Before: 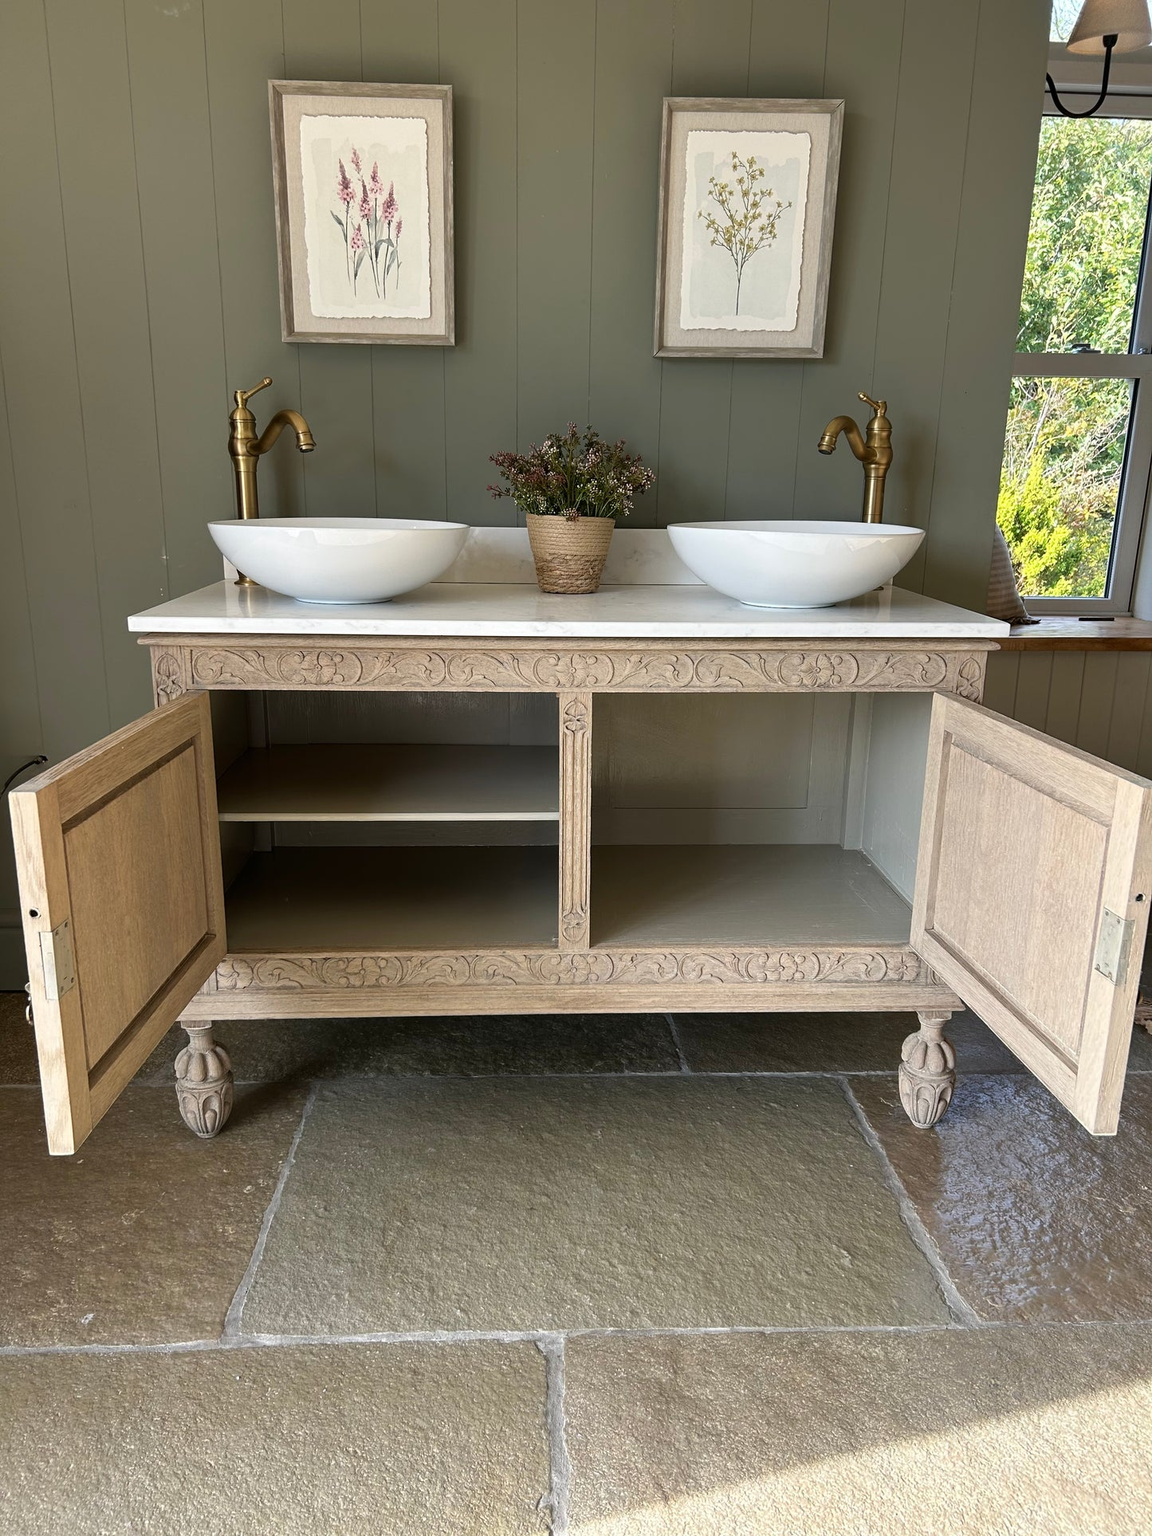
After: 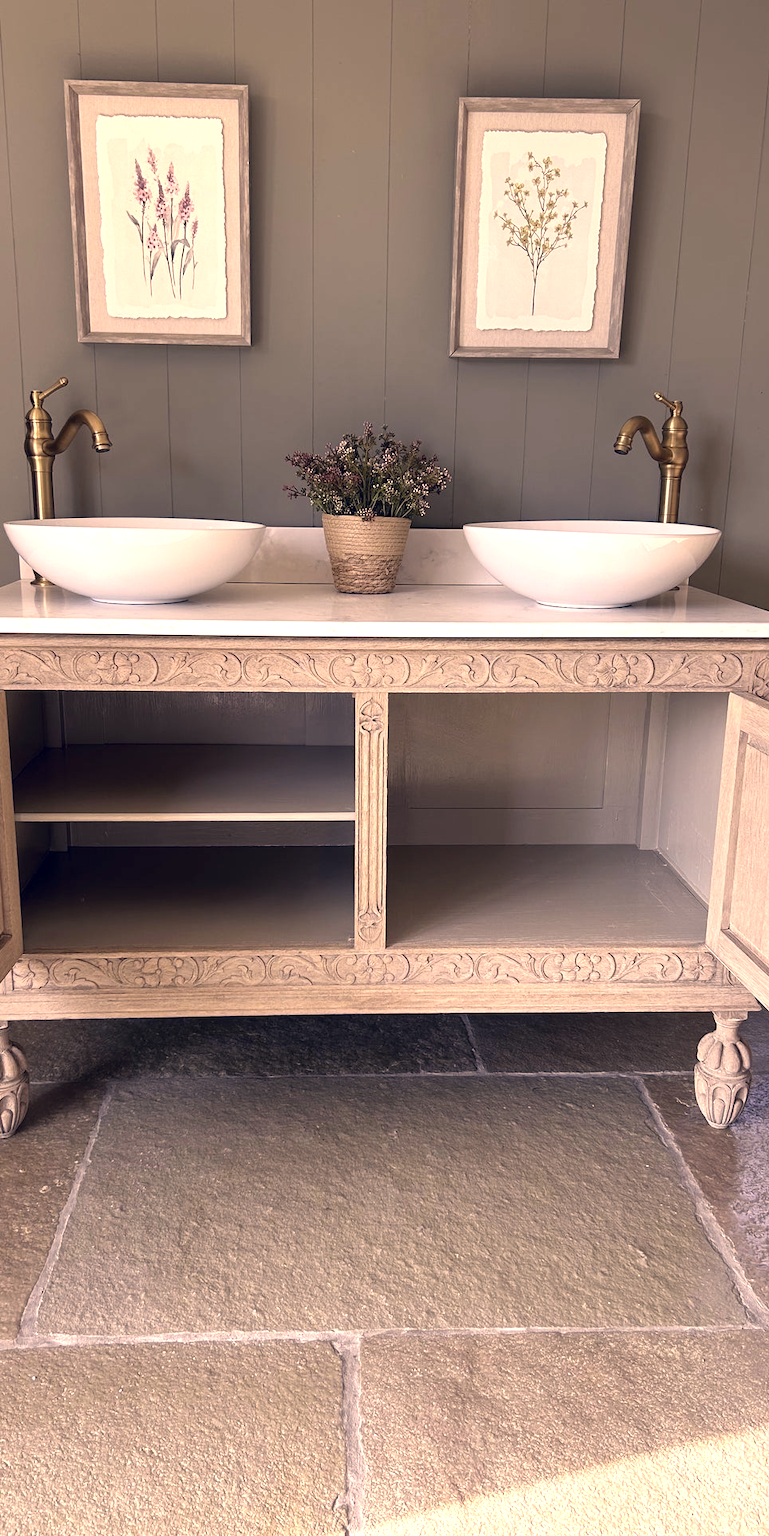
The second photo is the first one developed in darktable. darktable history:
crop and rotate: left 17.732%, right 15.423%
color calibration: illuminant as shot in camera, x 0.358, y 0.373, temperature 4628.91 K
color correction: highlights a* 19.59, highlights b* 27.49, shadows a* 3.46, shadows b* -17.28, saturation 0.73
exposure: black level correction 0.001, exposure 0.5 EV, compensate exposure bias true, compensate highlight preservation false
